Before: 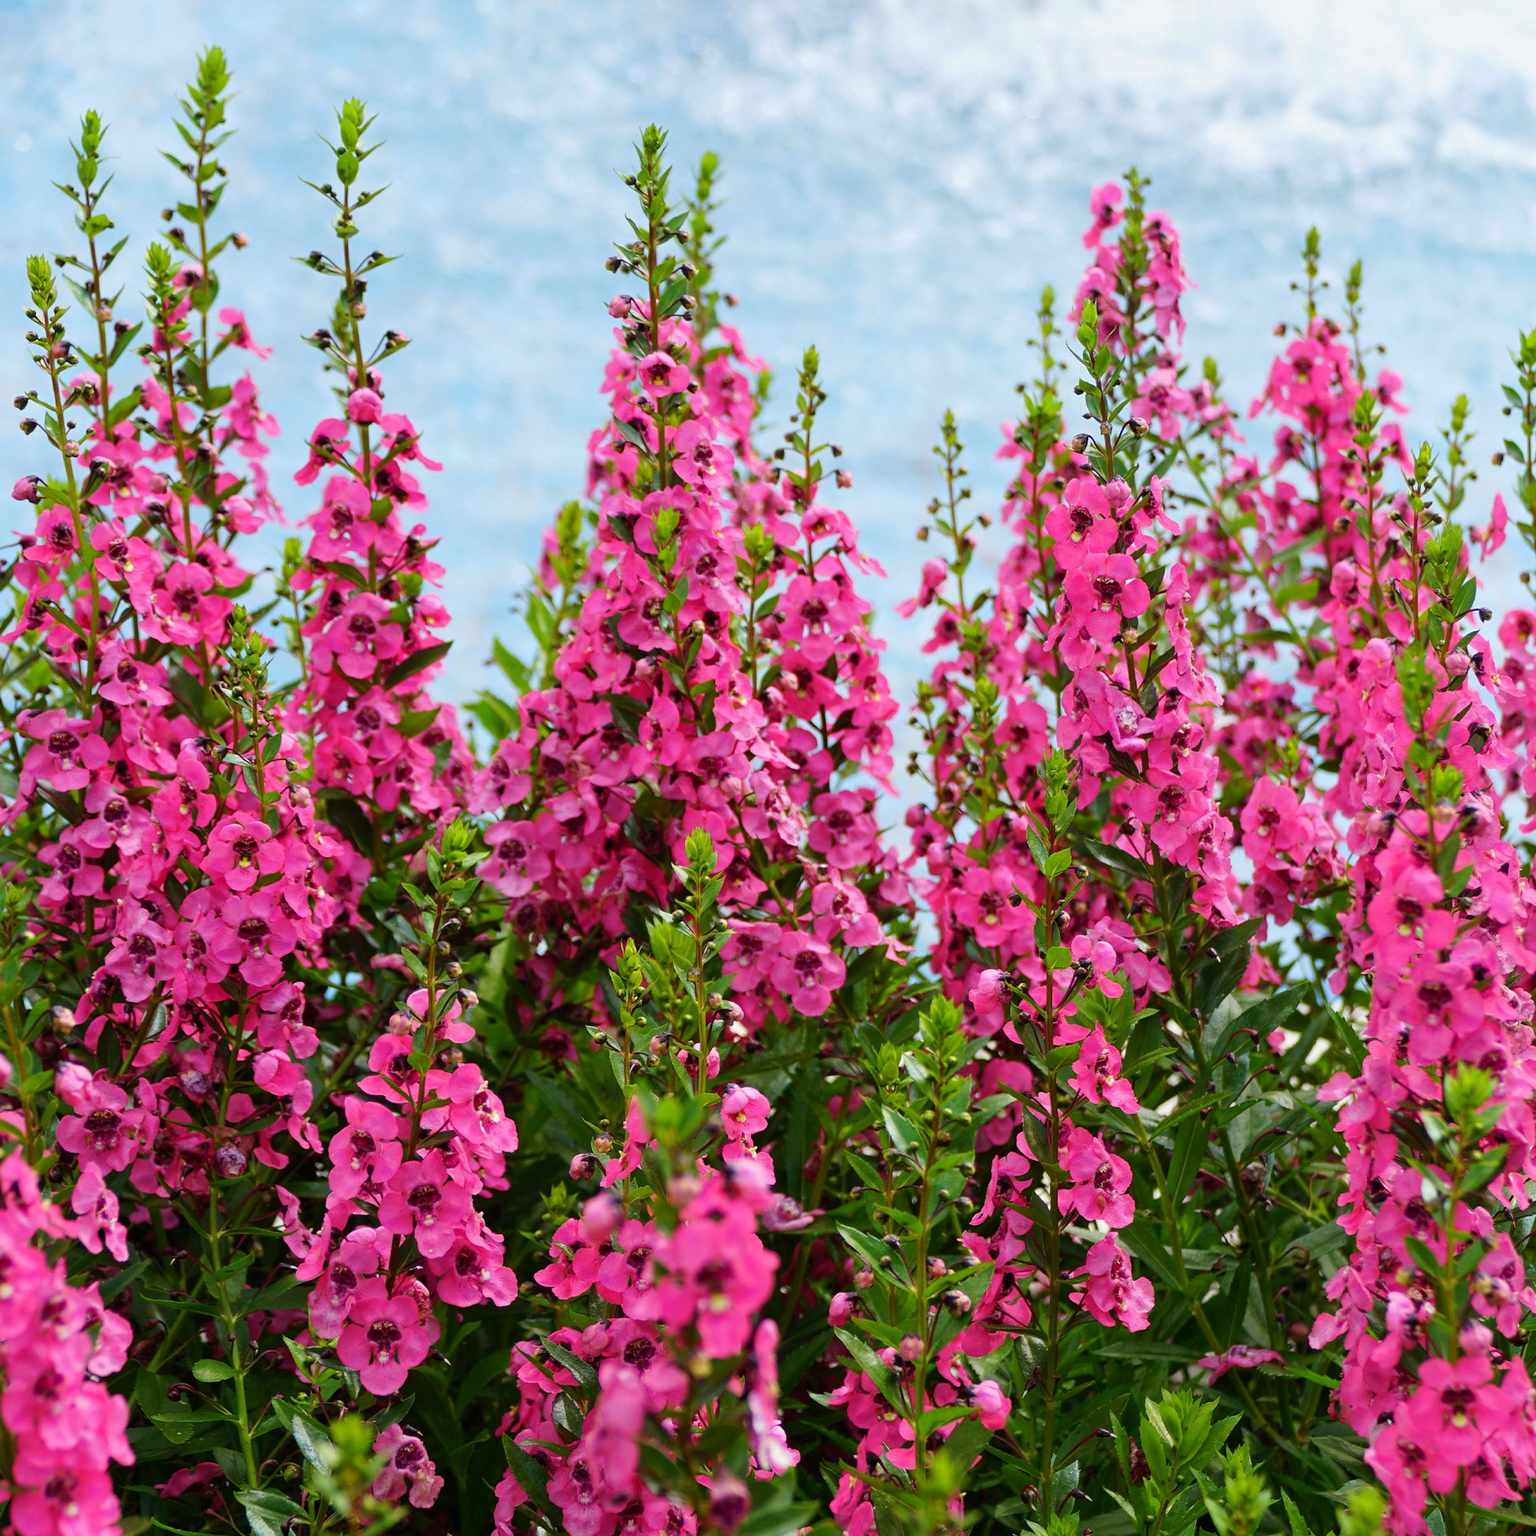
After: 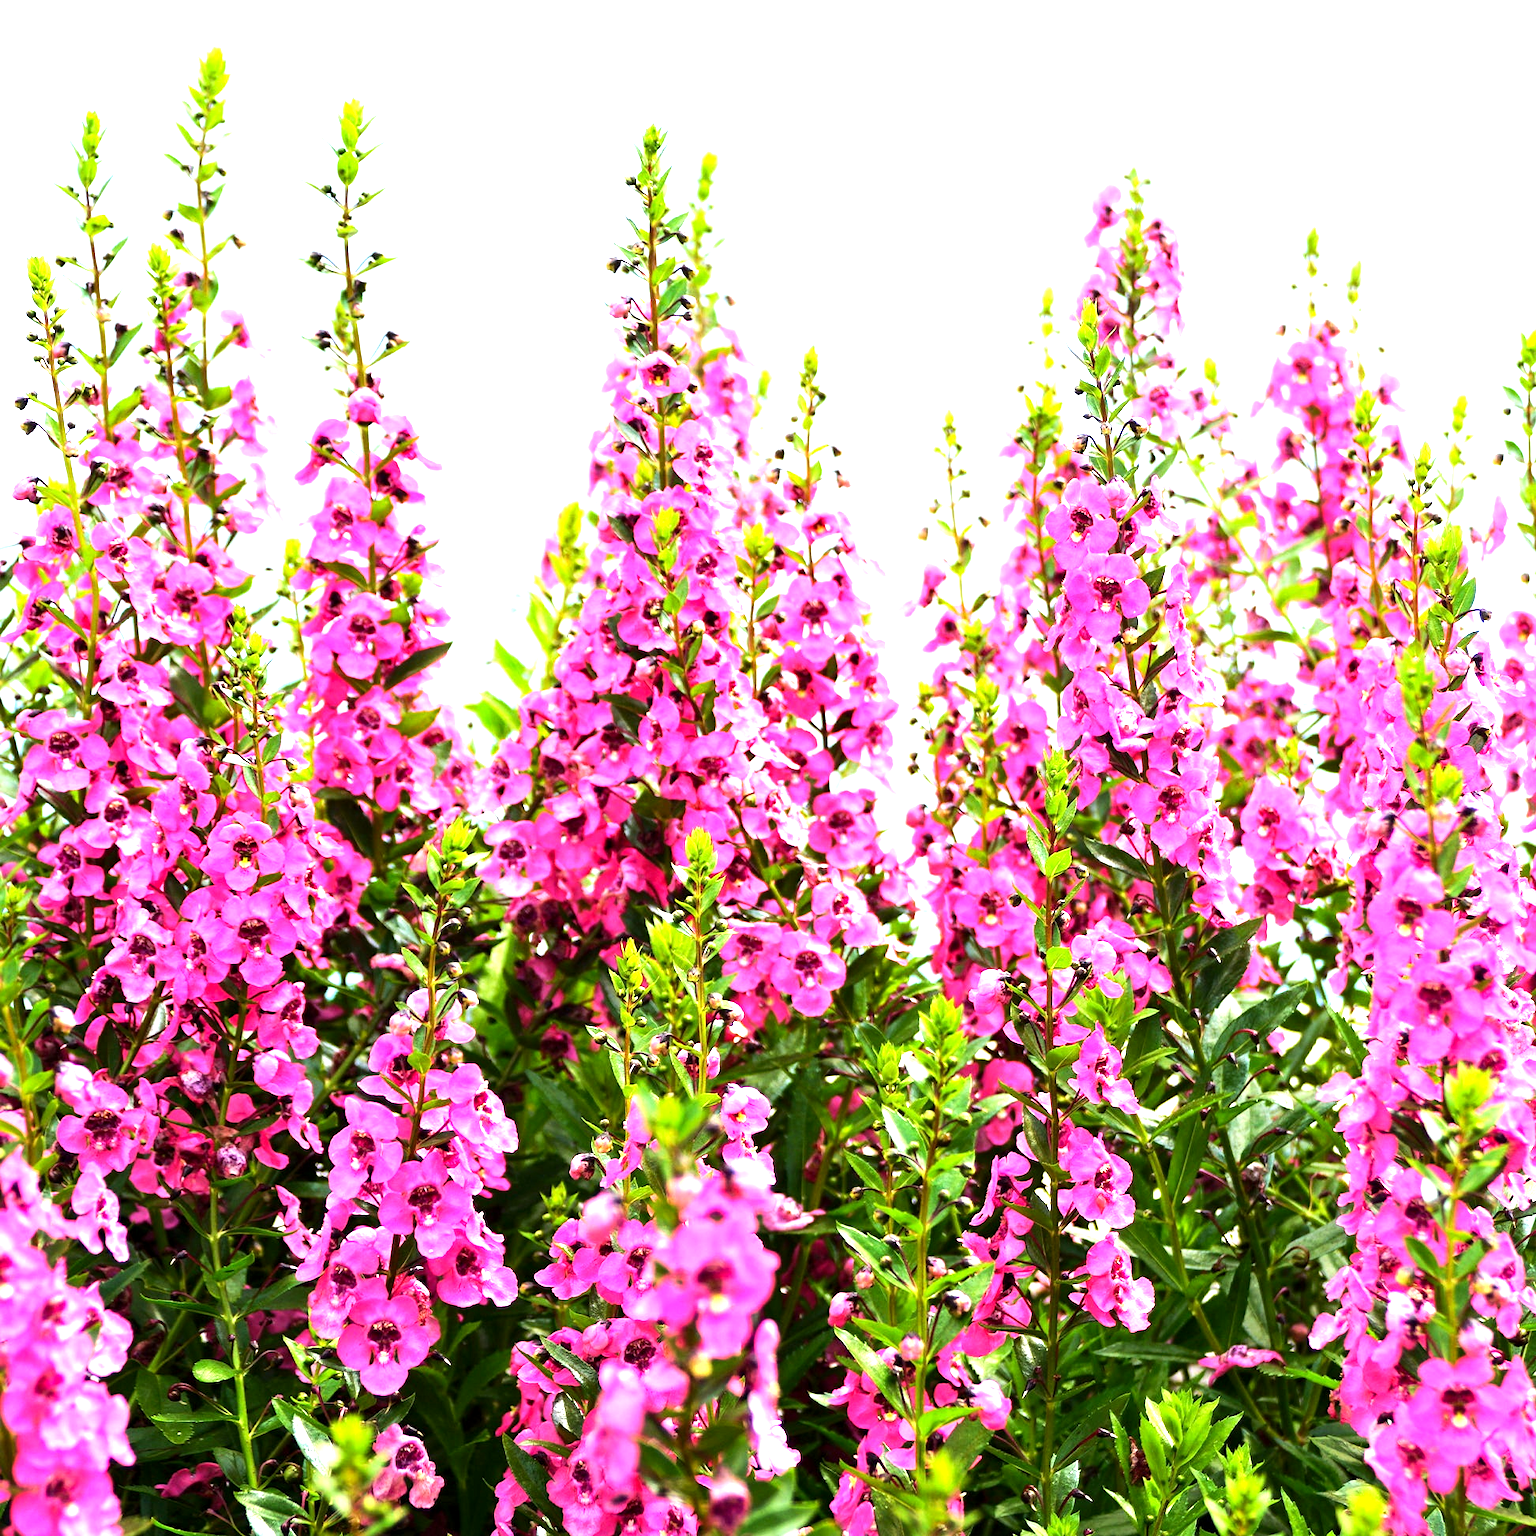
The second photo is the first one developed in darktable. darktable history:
tone equalizer: -8 EV -0.75 EV, -7 EV -0.7 EV, -6 EV -0.6 EV, -5 EV -0.4 EV, -3 EV 0.4 EV, -2 EV 0.6 EV, -1 EV 0.7 EV, +0 EV 0.75 EV, edges refinement/feathering 500, mask exposure compensation -1.57 EV, preserve details no
exposure: black level correction 0.001, exposure 1.3 EV, compensate highlight preservation false
